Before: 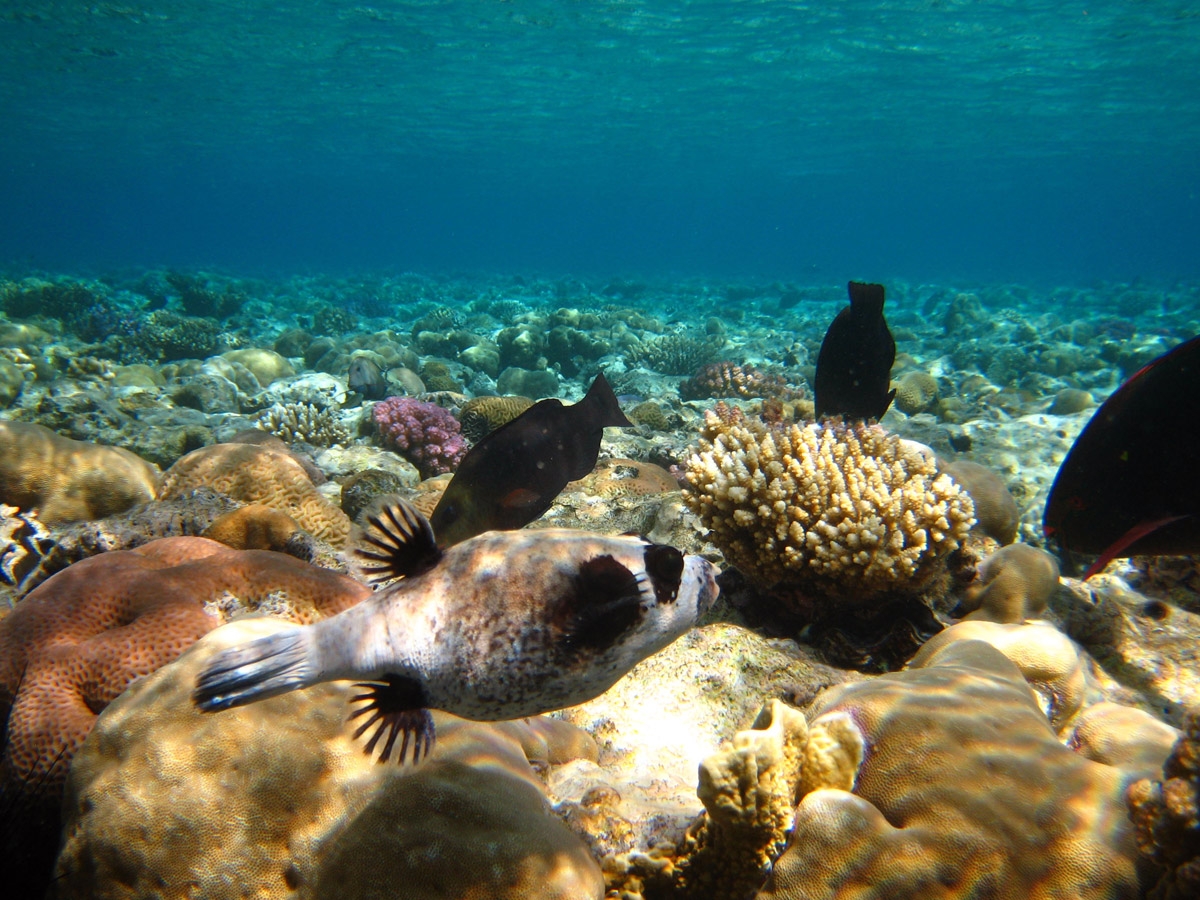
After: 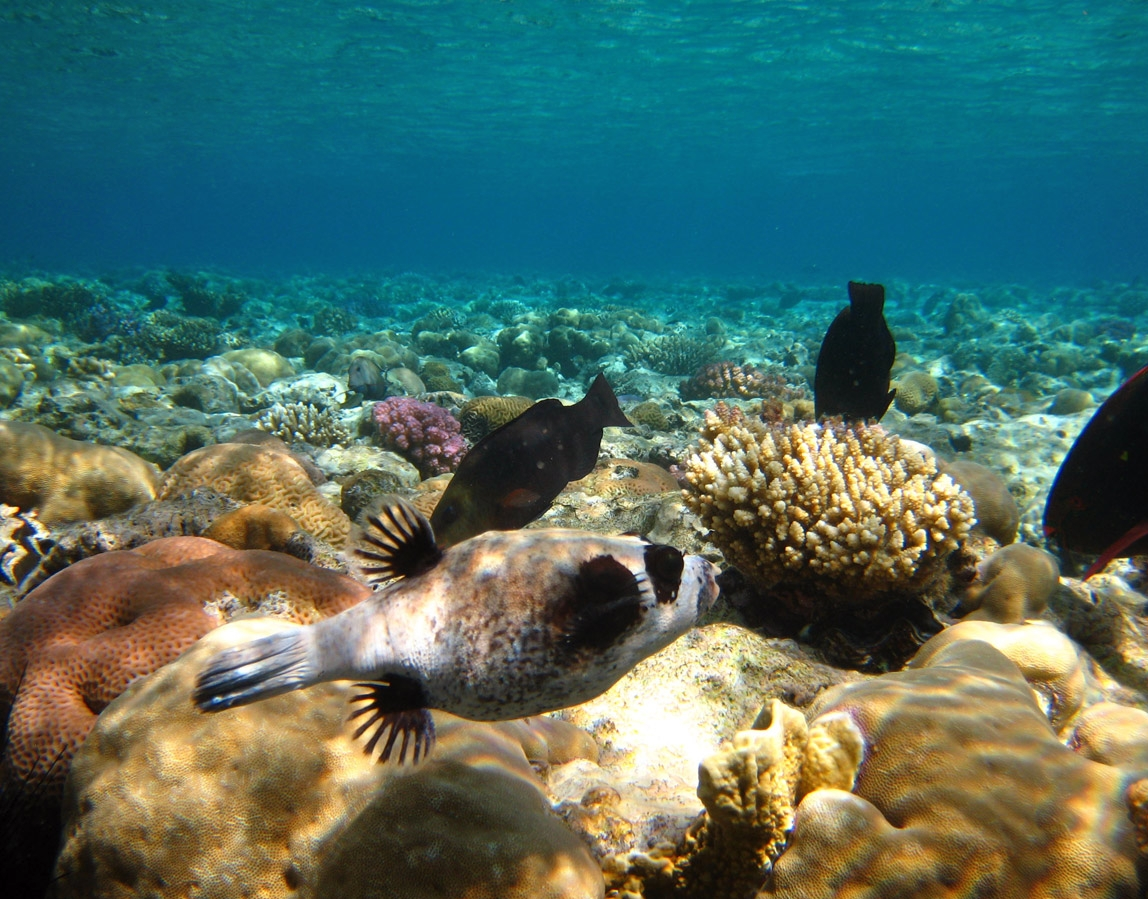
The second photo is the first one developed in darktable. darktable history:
crop: right 4.298%, bottom 0.029%
shadows and highlights: shadows 37.25, highlights -27.78, soften with gaussian
